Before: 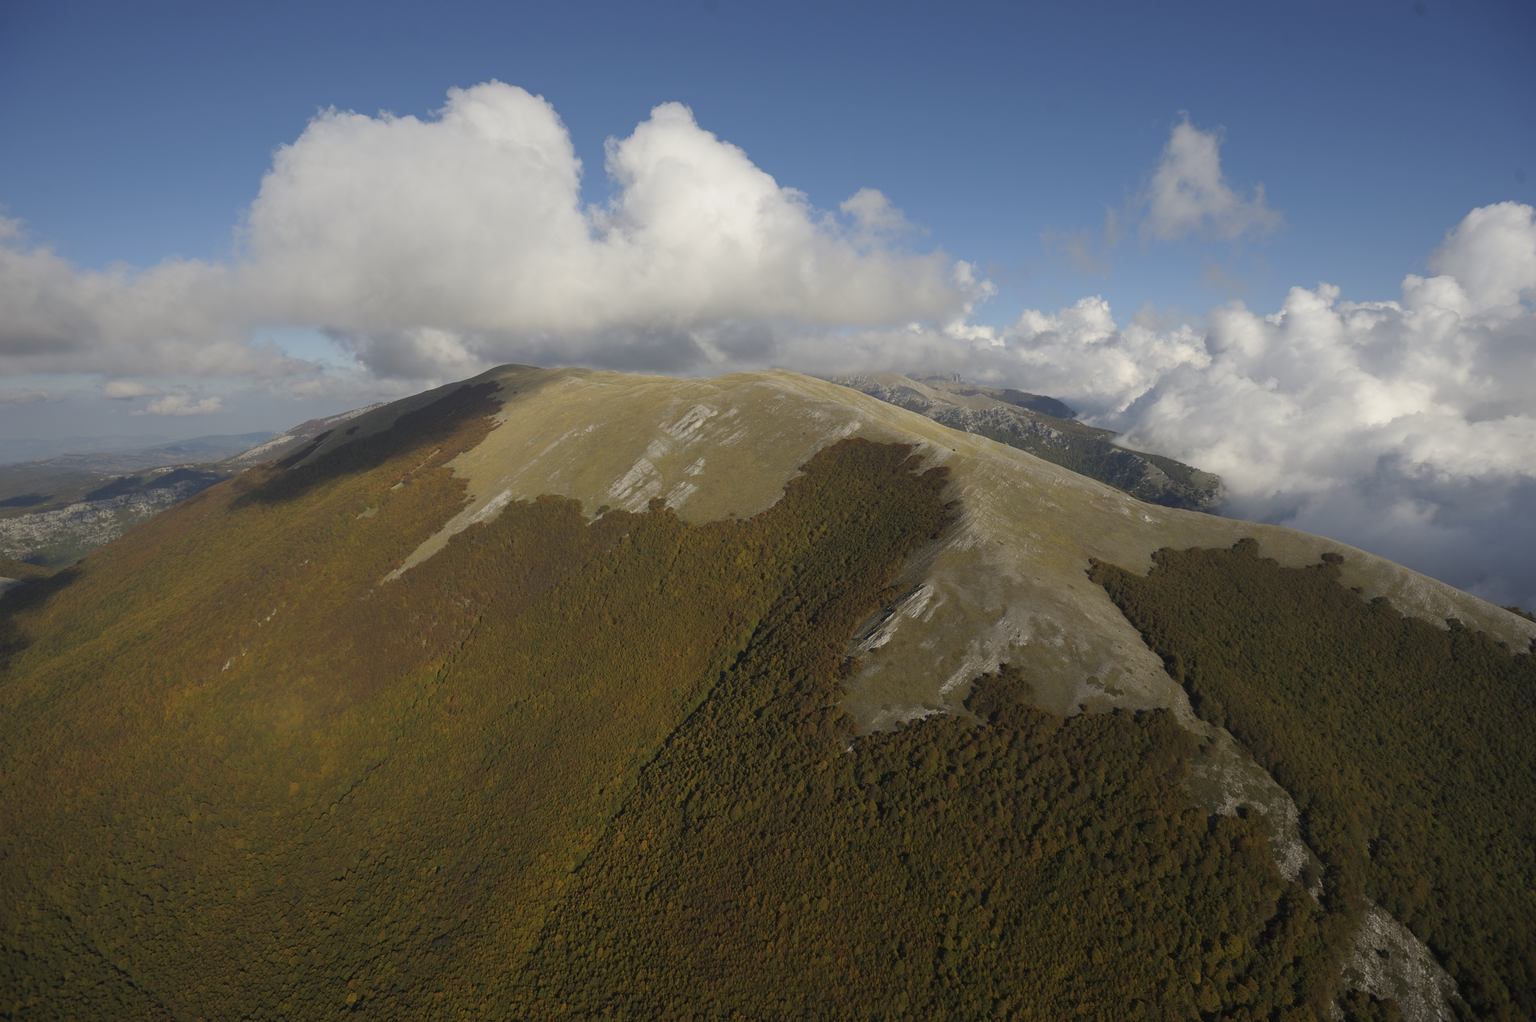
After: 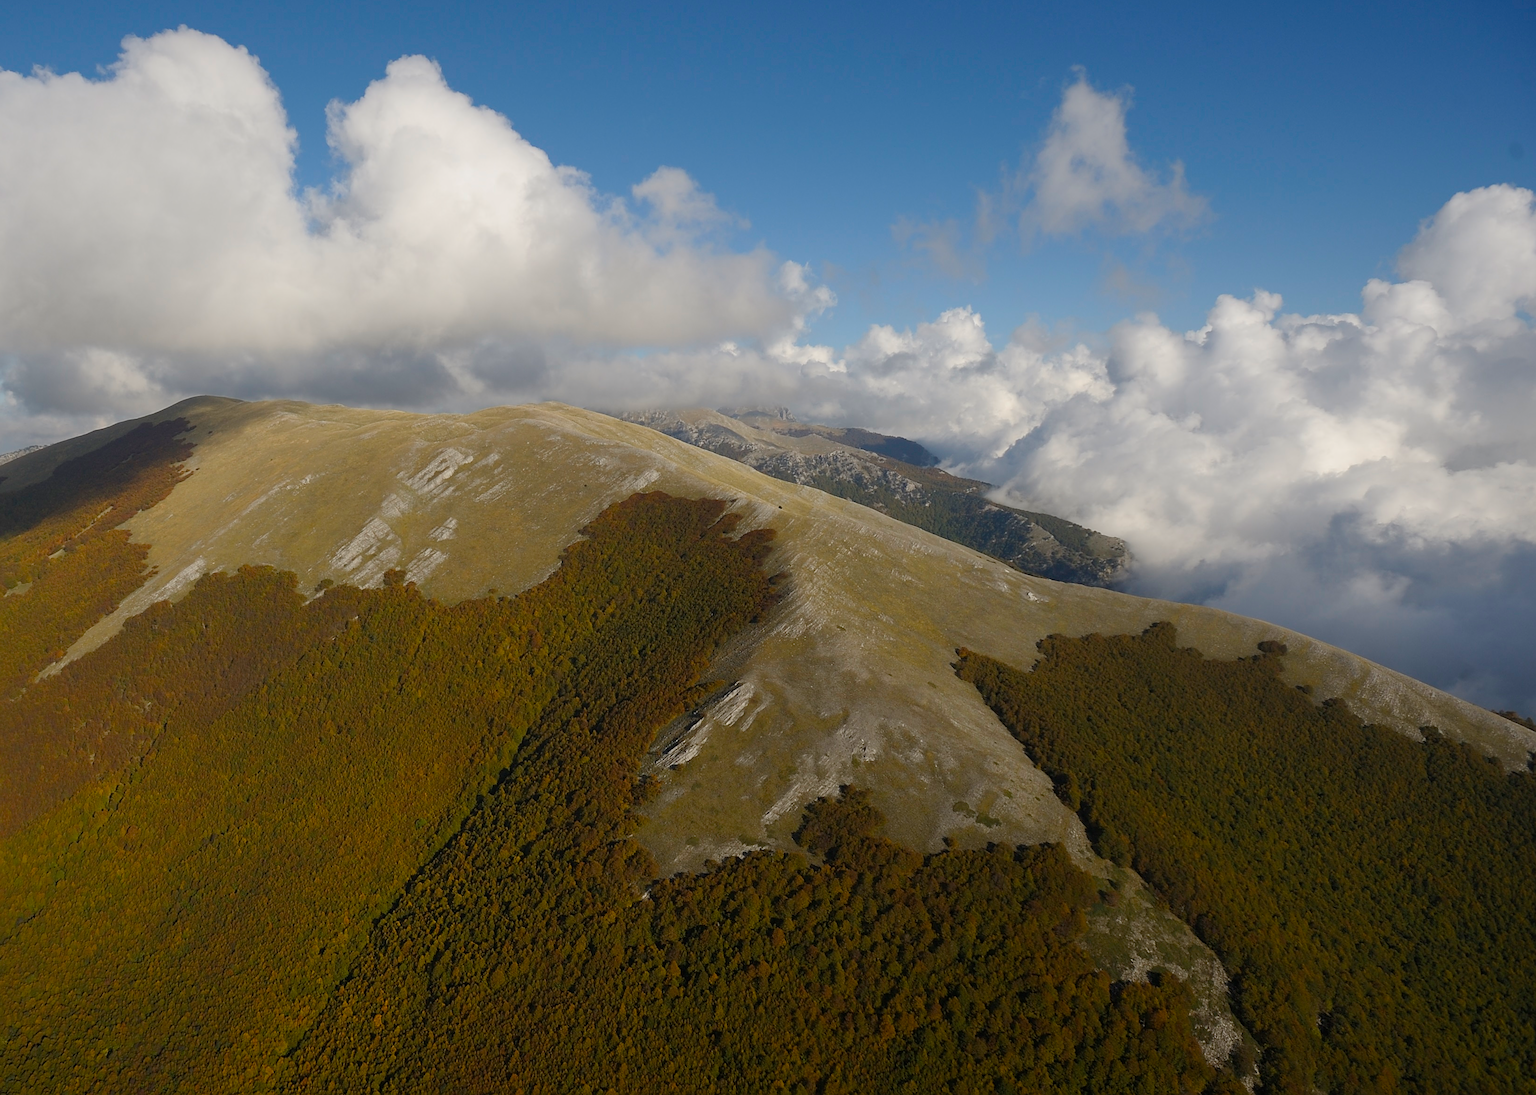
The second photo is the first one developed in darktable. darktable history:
crop: left 23.044%, top 5.896%, bottom 11.602%
color balance rgb: shadows lift › luminance -9.132%, highlights gain › chroma 0.135%, highlights gain › hue 332.12°, perceptual saturation grading › global saturation 20%, perceptual saturation grading › highlights -25.809%, perceptual saturation grading › shadows 25.32%
sharpen: on, module defaults
